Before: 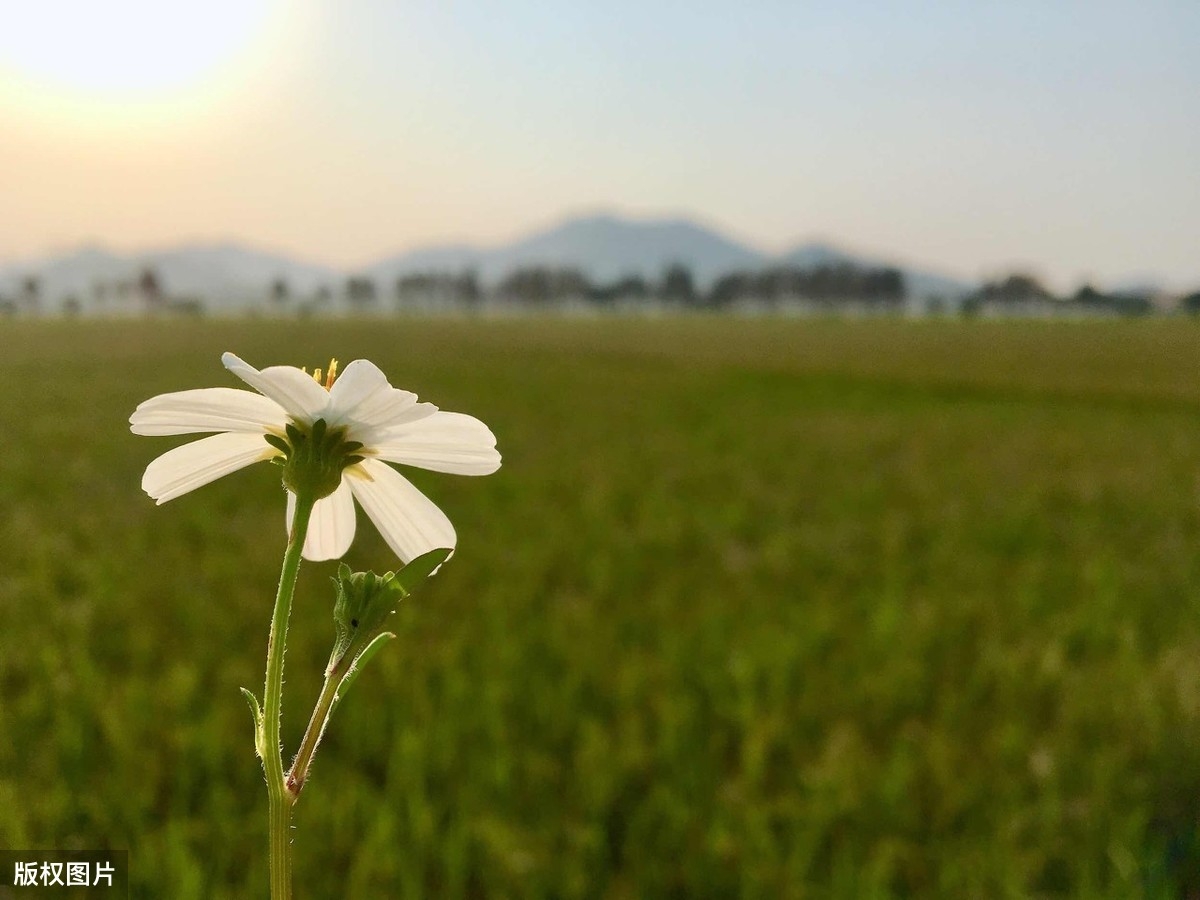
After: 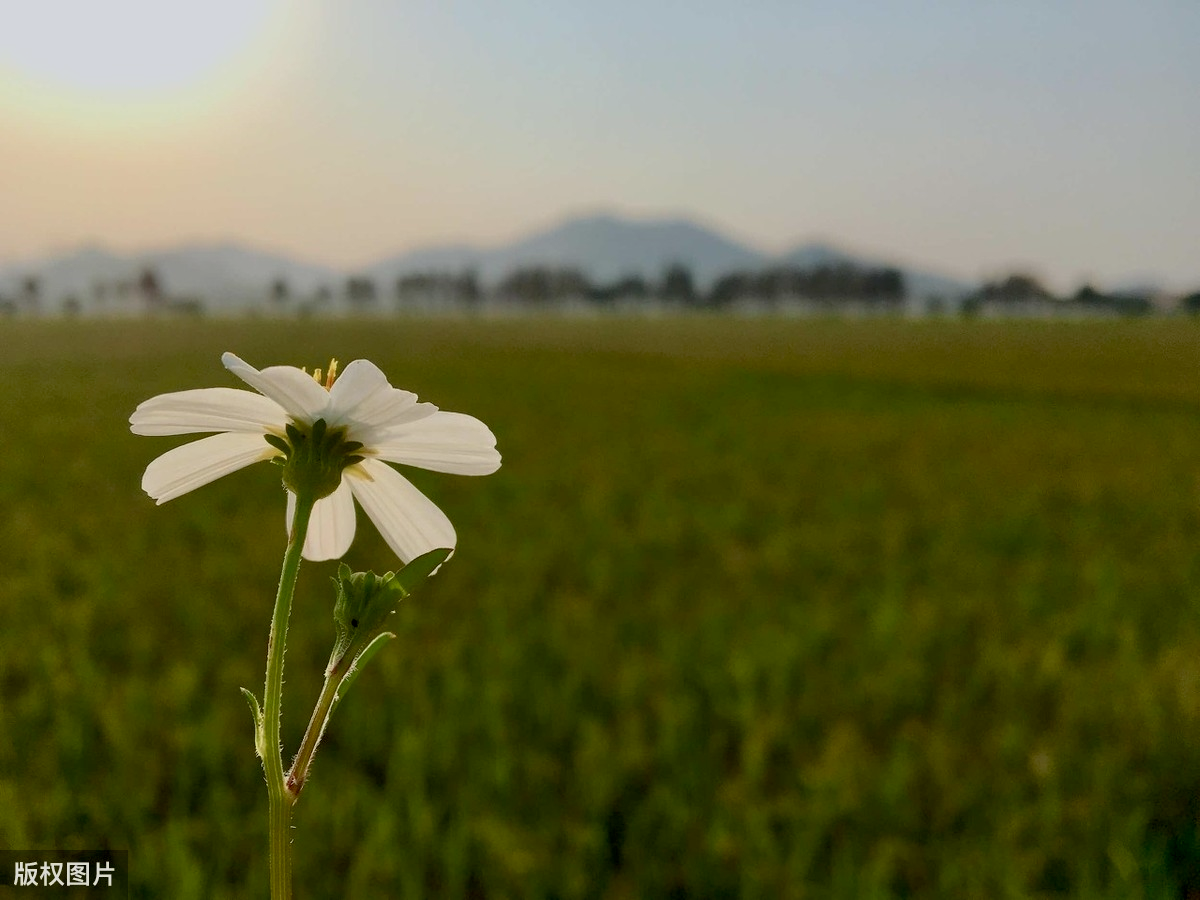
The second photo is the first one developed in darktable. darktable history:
exposure: black level correction 0.011, exposure -0.474 EV, compensate highlight preservation false
